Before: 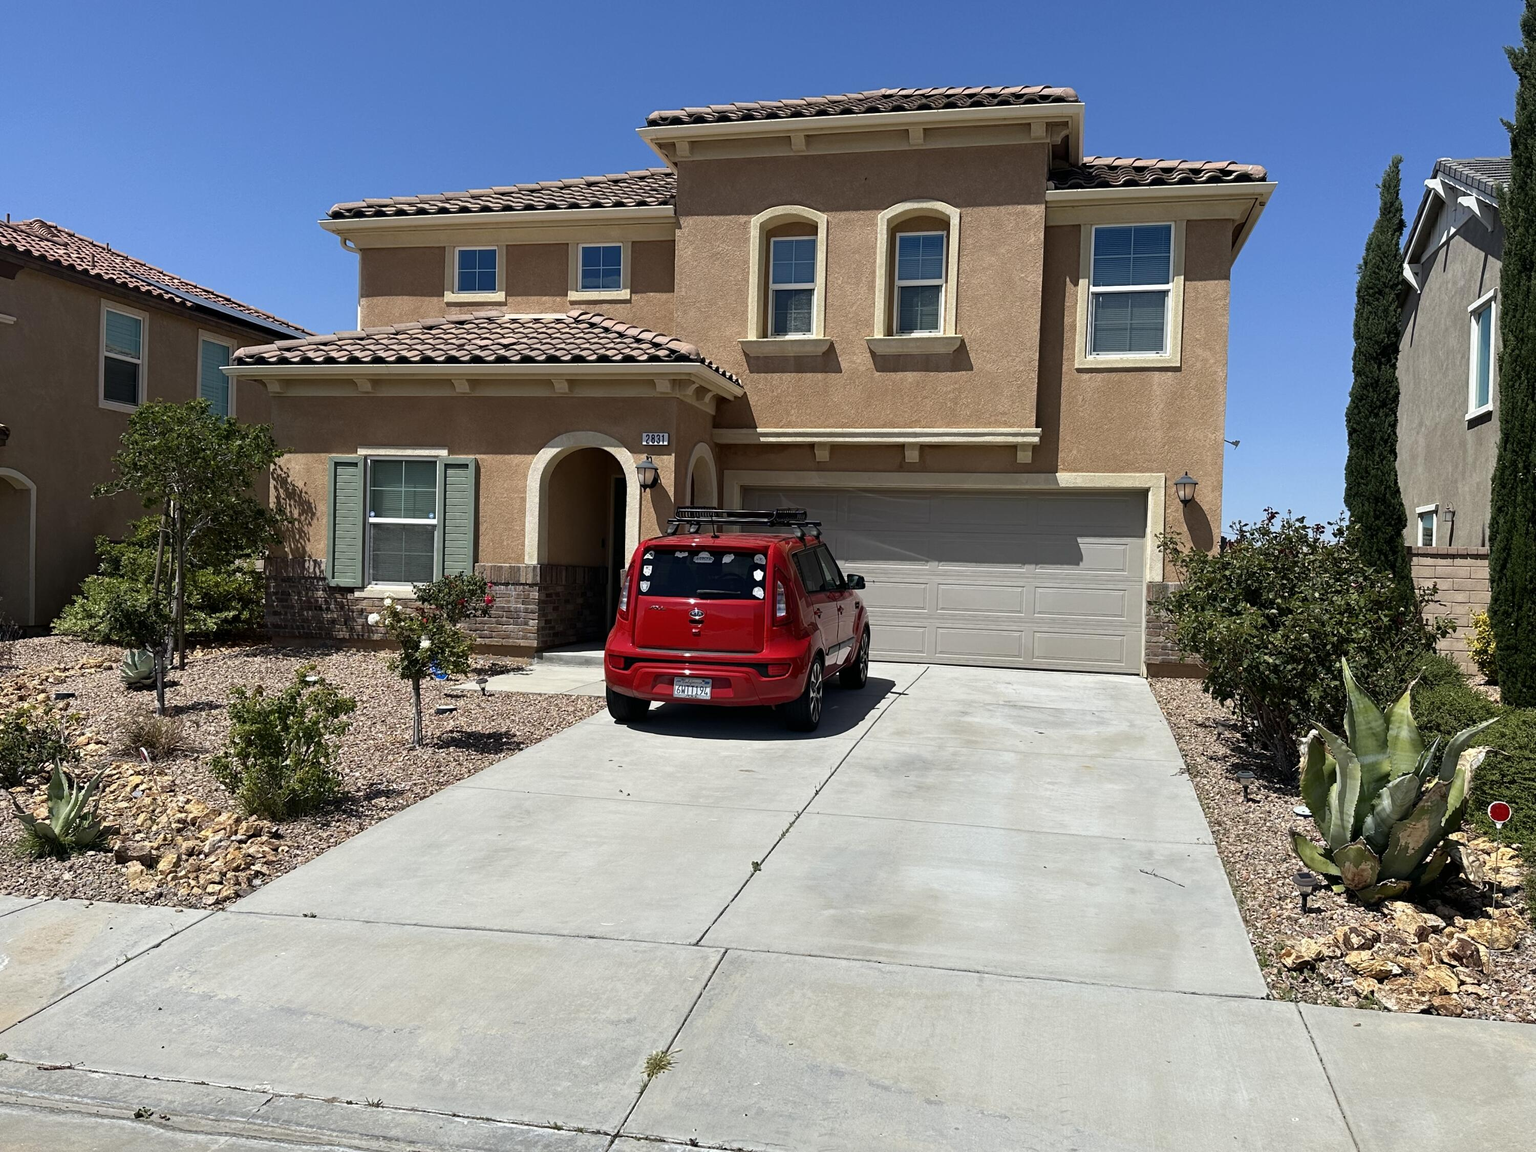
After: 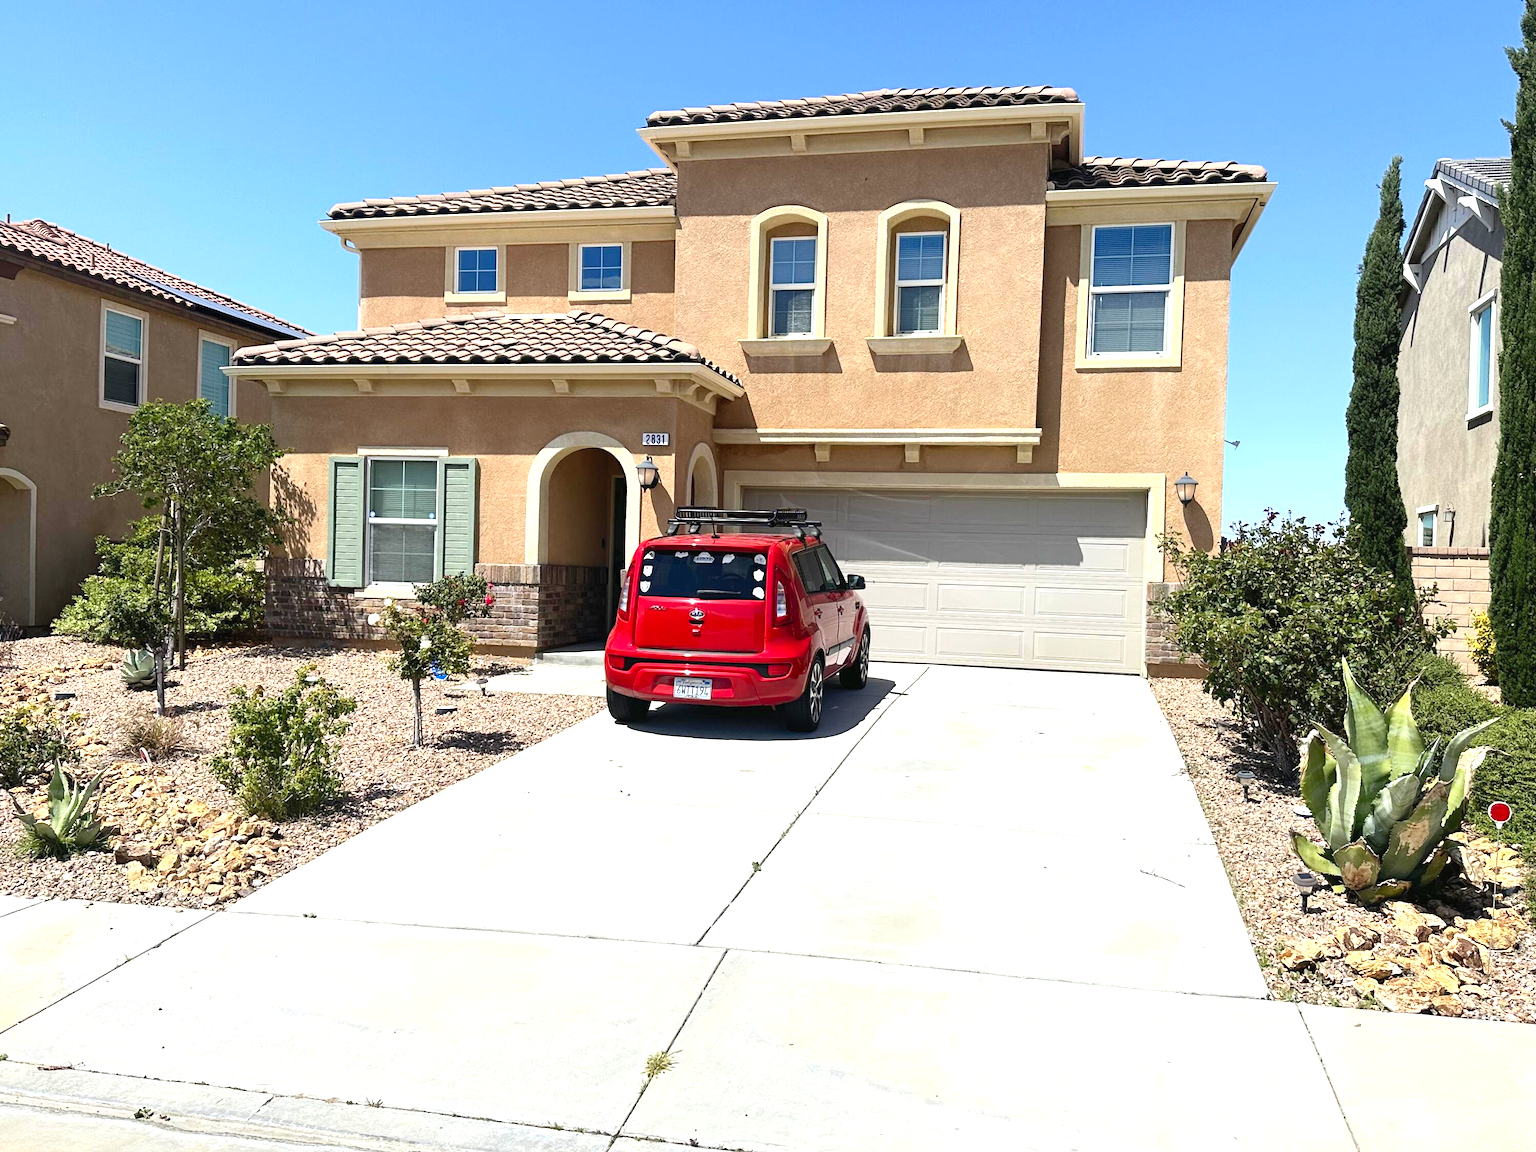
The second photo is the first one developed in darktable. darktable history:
exposure: black level correction 0, exposure 0.4 EV, compensate exposure bias true, compensate highlight preservation false
levels: levels [0, 0.435, 0.917]
contrast brightness saturation: contrast 0.2, brightness 0.16, saturation 0.22
